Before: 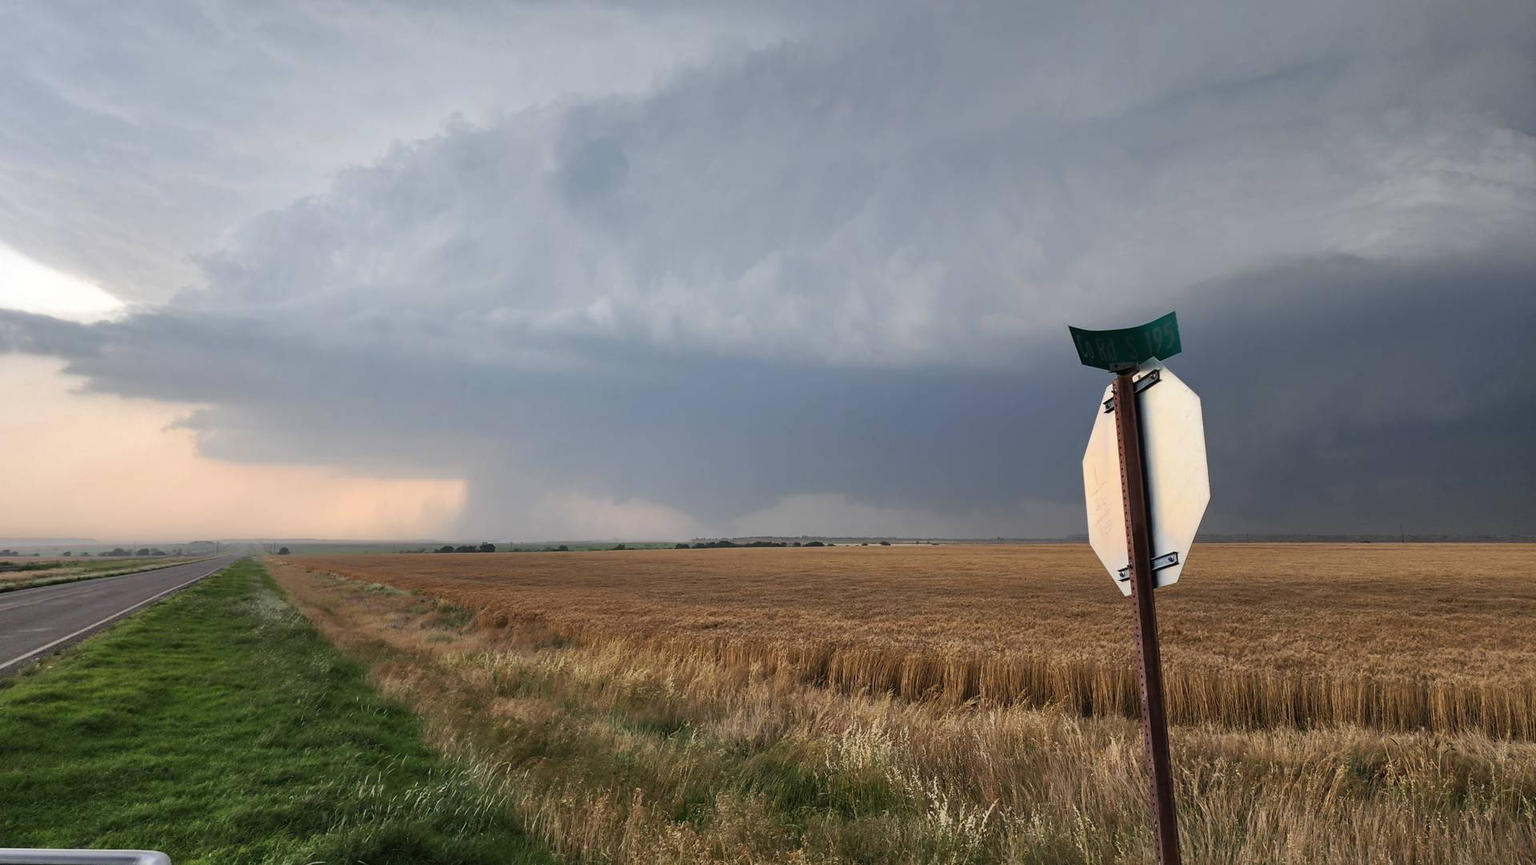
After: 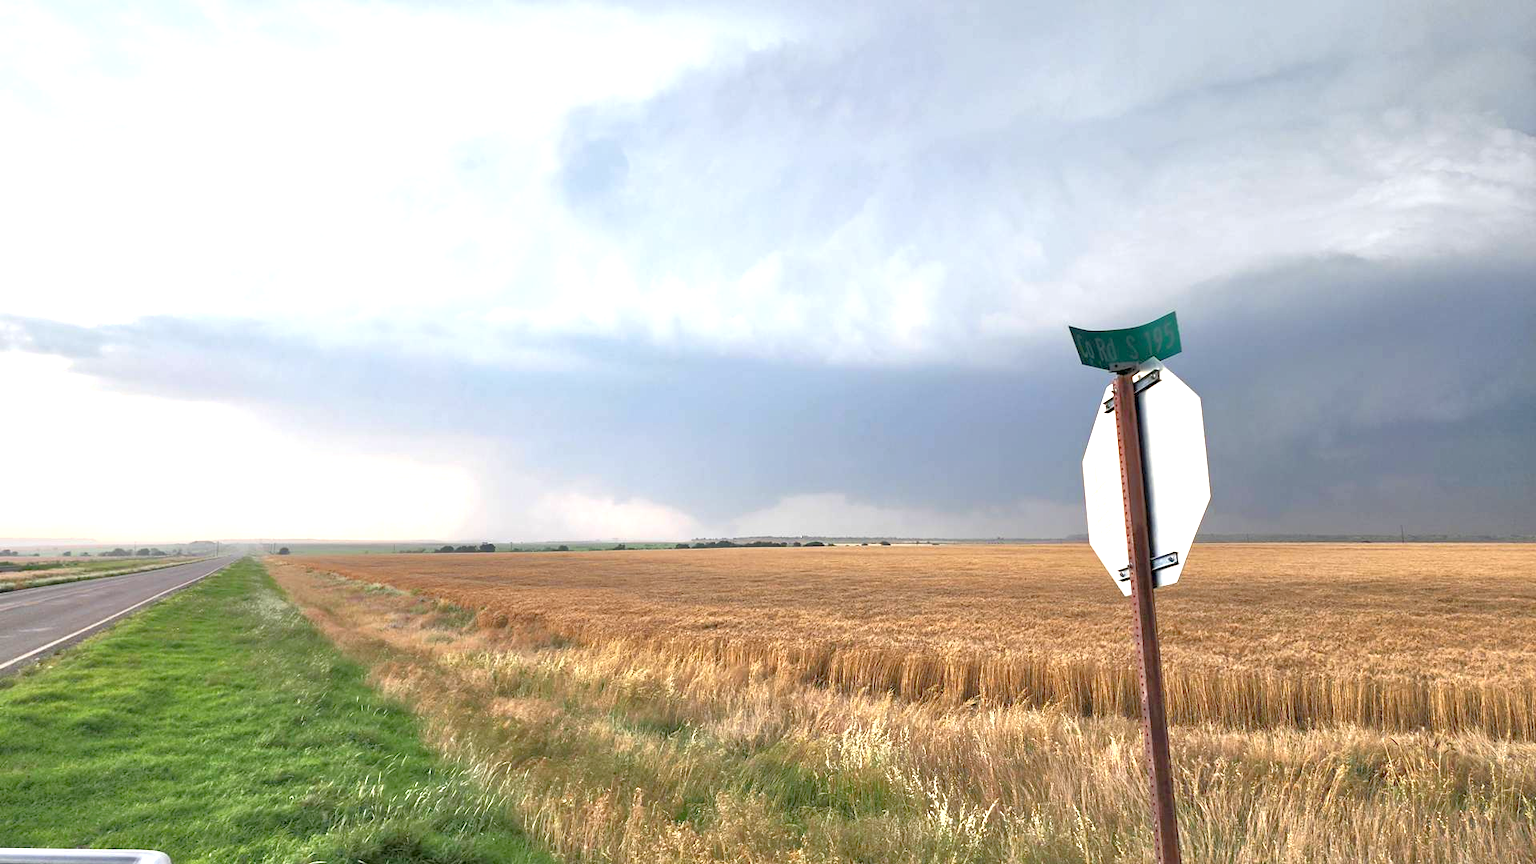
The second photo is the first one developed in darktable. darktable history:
tone equalizer: -7 EV 0.149 EV, -6 EV 0.629 EV, -5 EV 1.16 EV, -4 EV 1.33 EV, -3 EV 1.15 EV, -2 EV 0.6 EV, -1 EV 0.168 EV
exposure: black level correction 0.001, exposure 1.325 EV, compensate highlight preservation false
